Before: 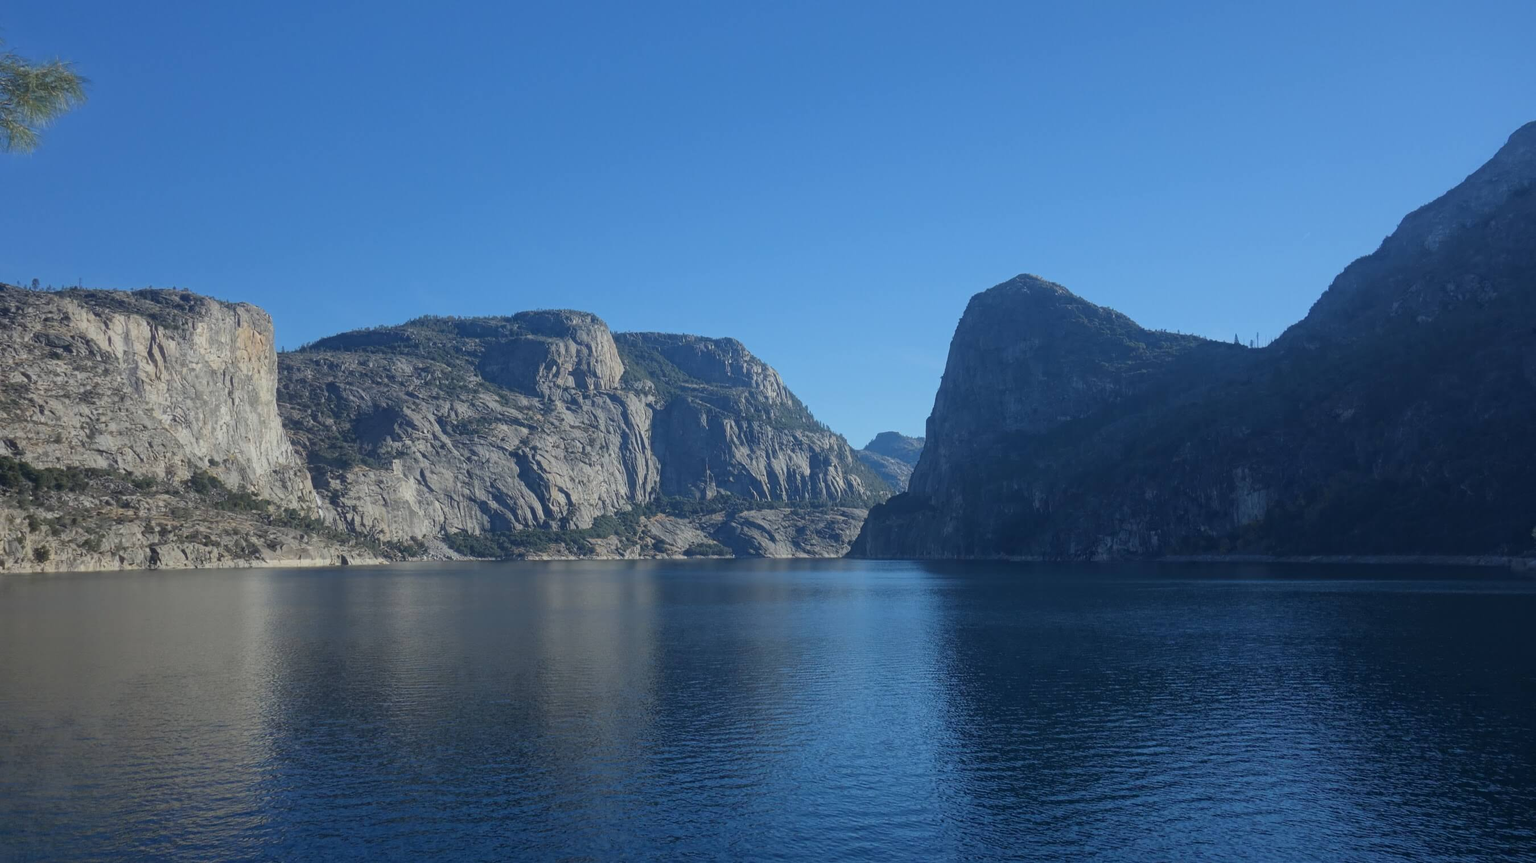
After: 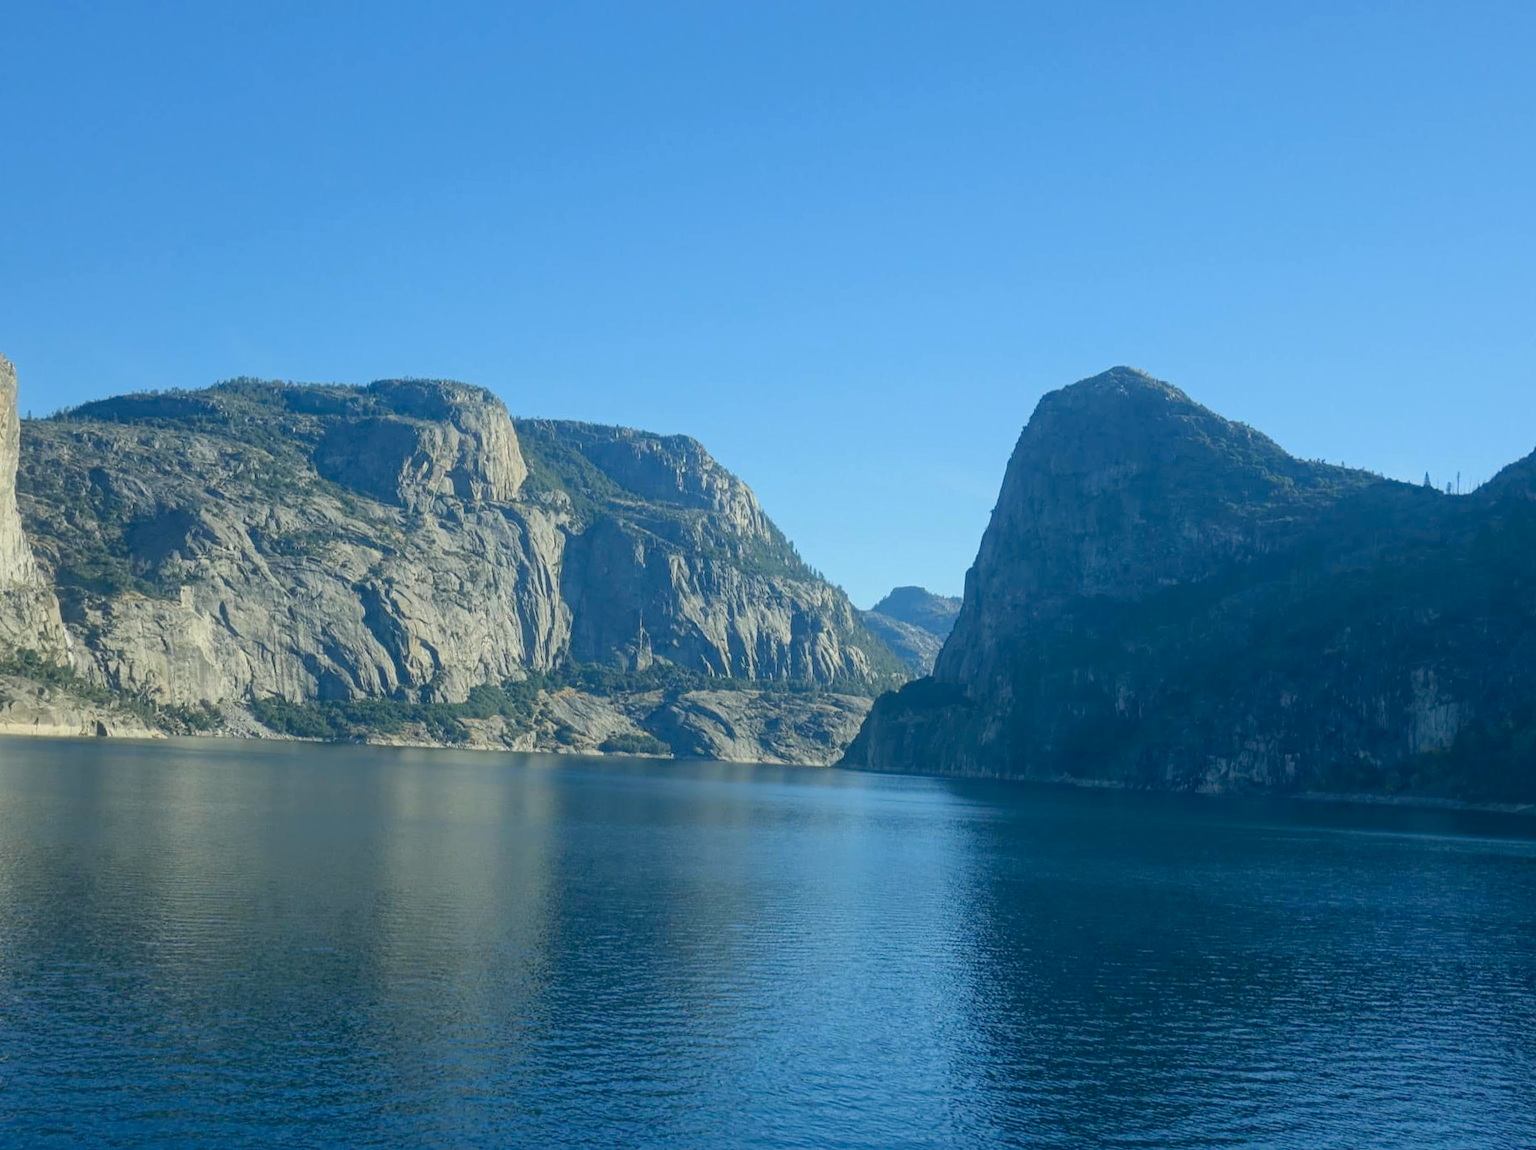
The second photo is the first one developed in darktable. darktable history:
color correction: highlights a* -0.482, highlights b* 9.48, shadows a* -9.48, shadows b* 0.803
crop and rotate: angle -3.27°, left 14.277%, top 0.028%, right 10.766%, bottom 0.028%
levels: levels [0, 0.435, 0.917]
